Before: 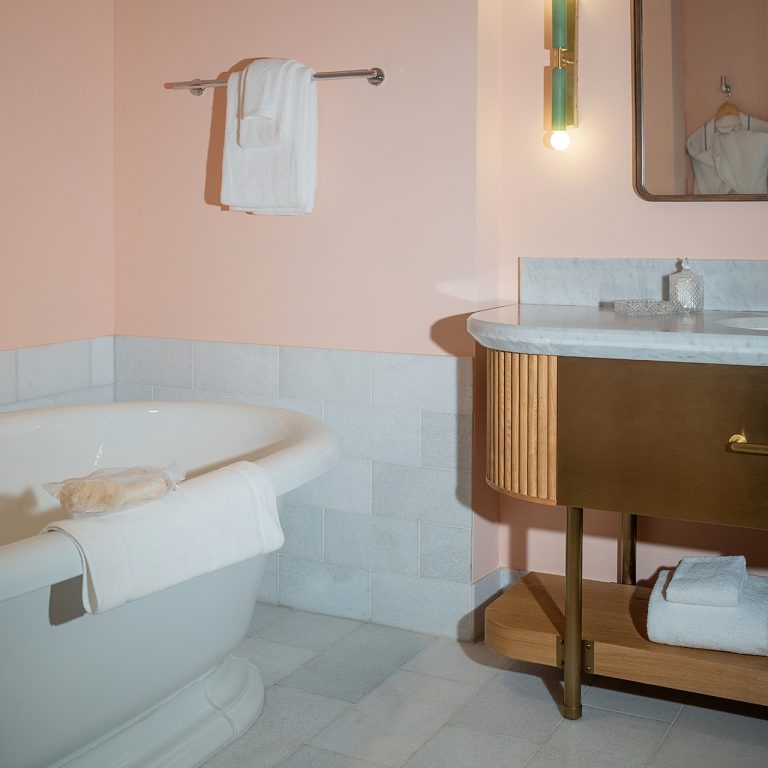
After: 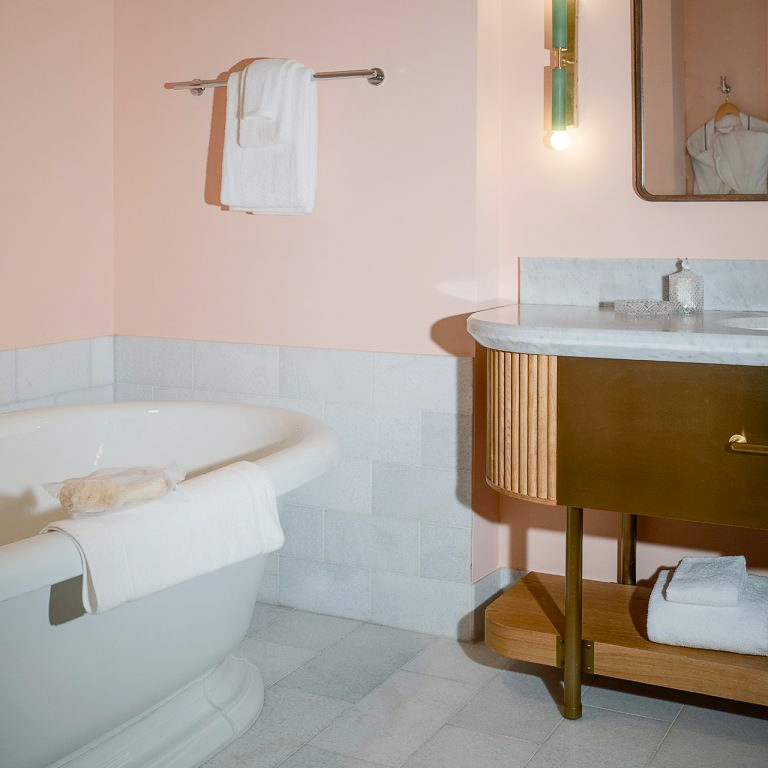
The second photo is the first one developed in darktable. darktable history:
color balance rgb: shadows lift › chroma 1%, shadows lift › hue 113°, highlights gain › chroma 0.2%, highlights gain › hue 333°, perceptual saturation grading › global saturation 20%, perceptual saturation grading › highlights -50%, perceptual saturation grading › shadows 25%, contrast -20%
tone equalizer: -8 EV -0.75 EV, -7 EV -0.7 EV, -6 EV -0.6 EV, -5 EV -0.4 EV, -3 EV 0.4 EV, -2 EV 0.6 EV, -1 EV 0.7 EV, +0 EV 0.75 EV, edges refinement/feathering 500, mask exposure compensation -1.57 EV, preserve details no
